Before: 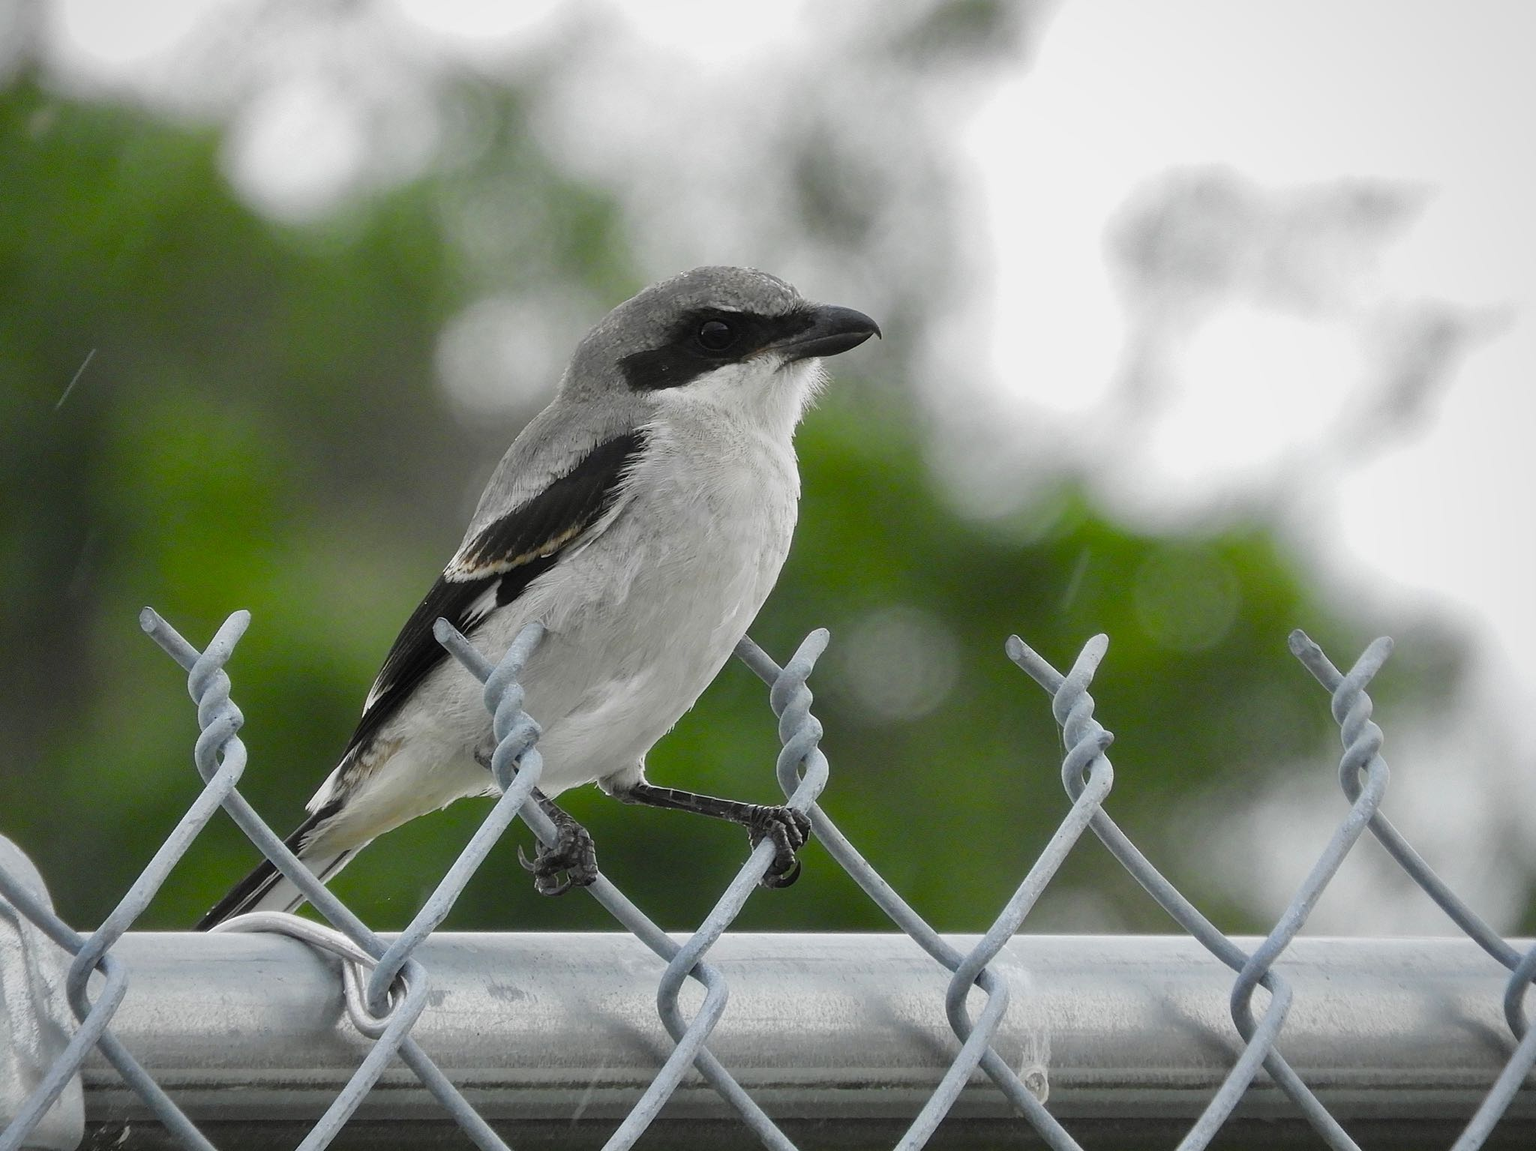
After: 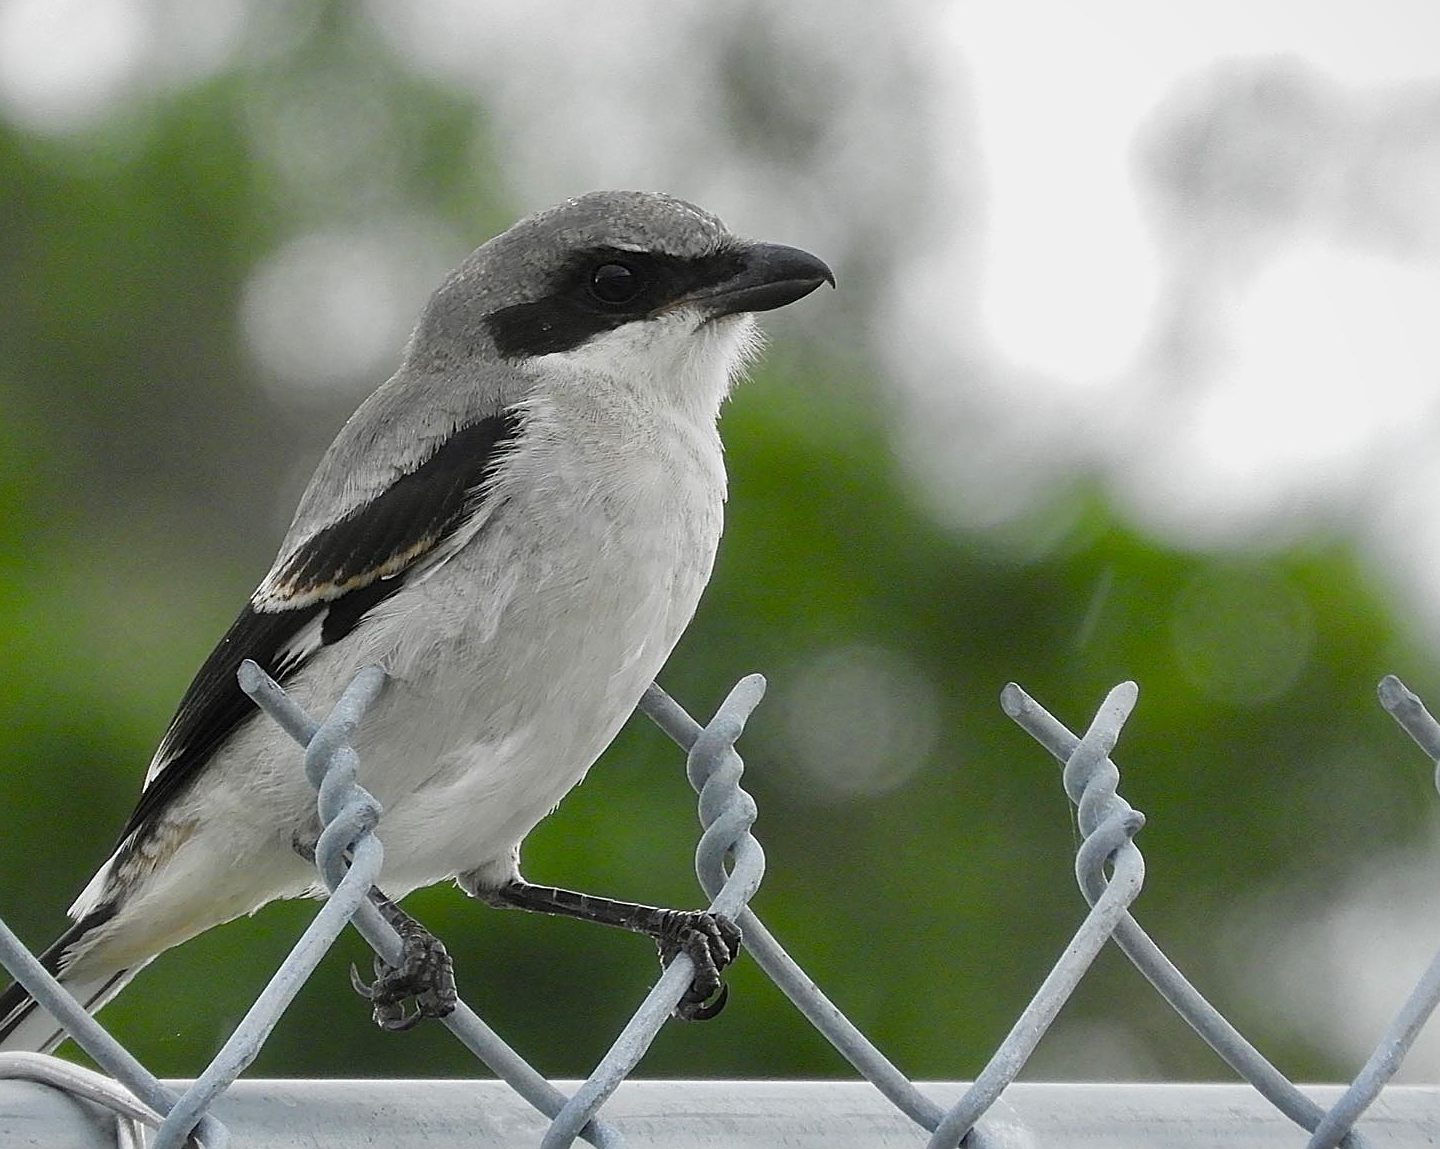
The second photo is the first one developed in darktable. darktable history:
sharpen: on, module defaults
crop and rotate: left 16.608%, top 10.69%, right 13.032%, bottom 14.42%
